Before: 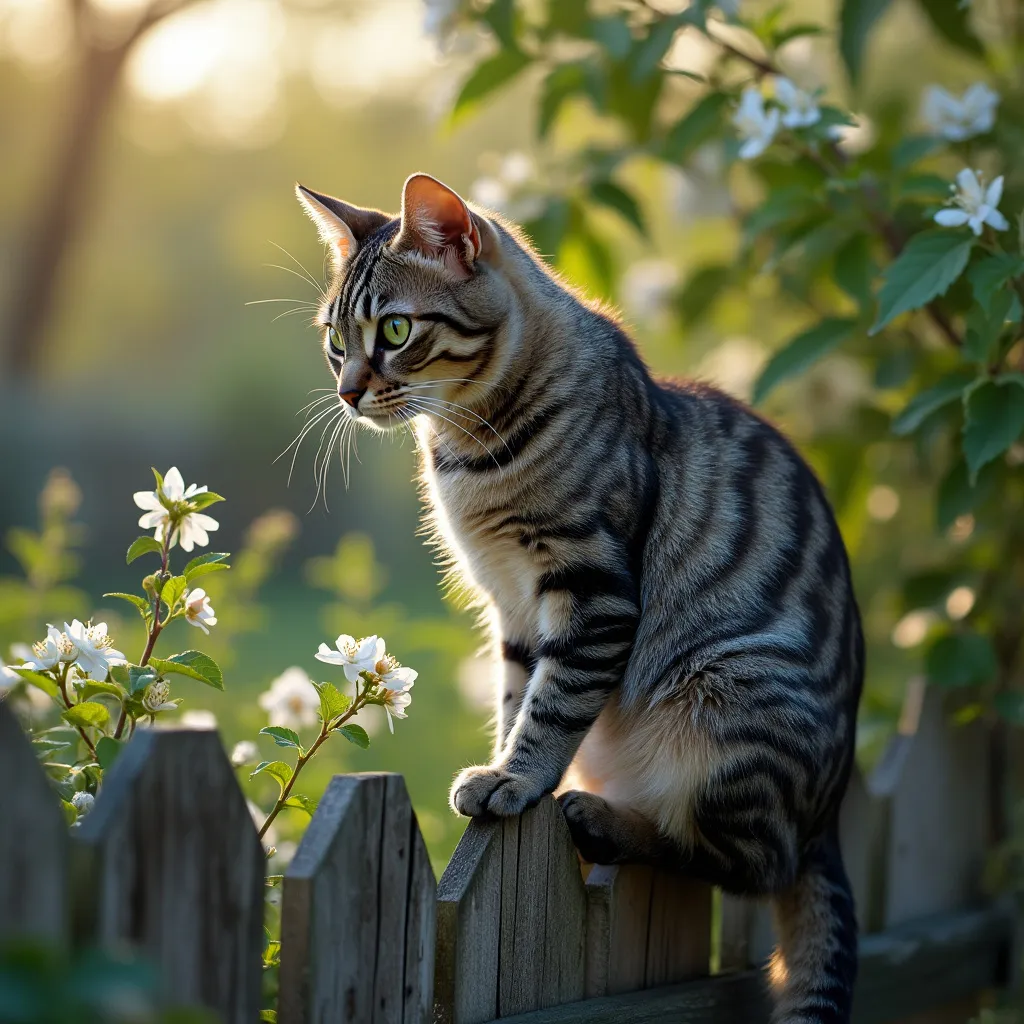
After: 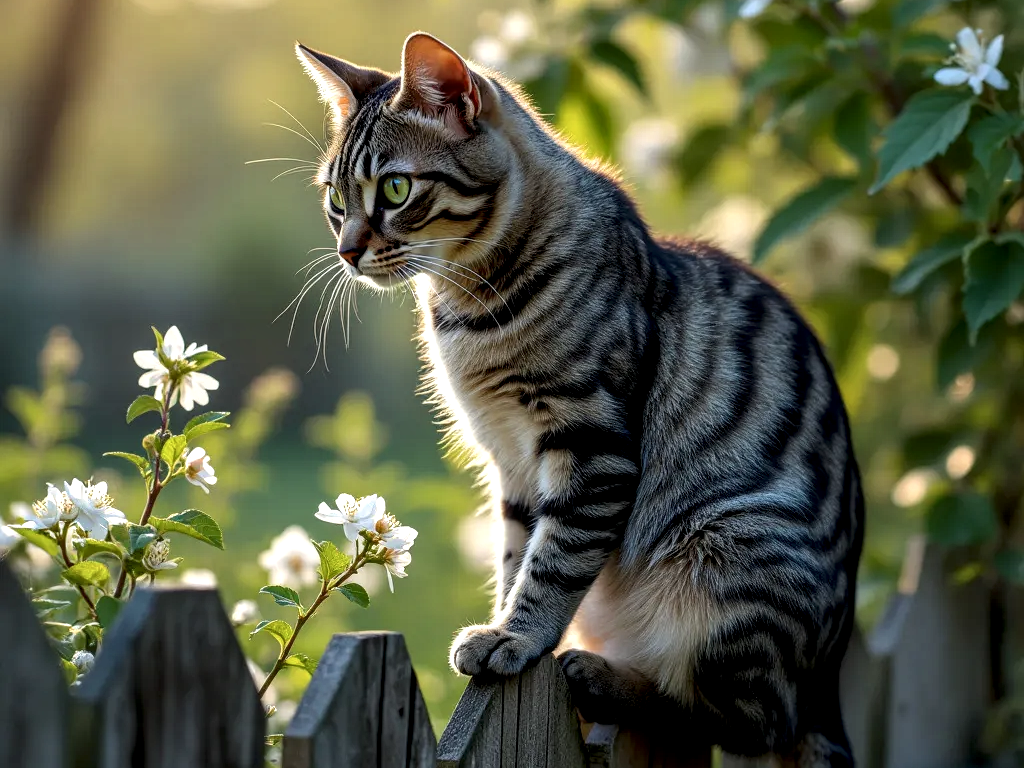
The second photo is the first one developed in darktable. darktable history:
crop: top 13.819%, bottom 11.169%
local contrast: detail 154%
